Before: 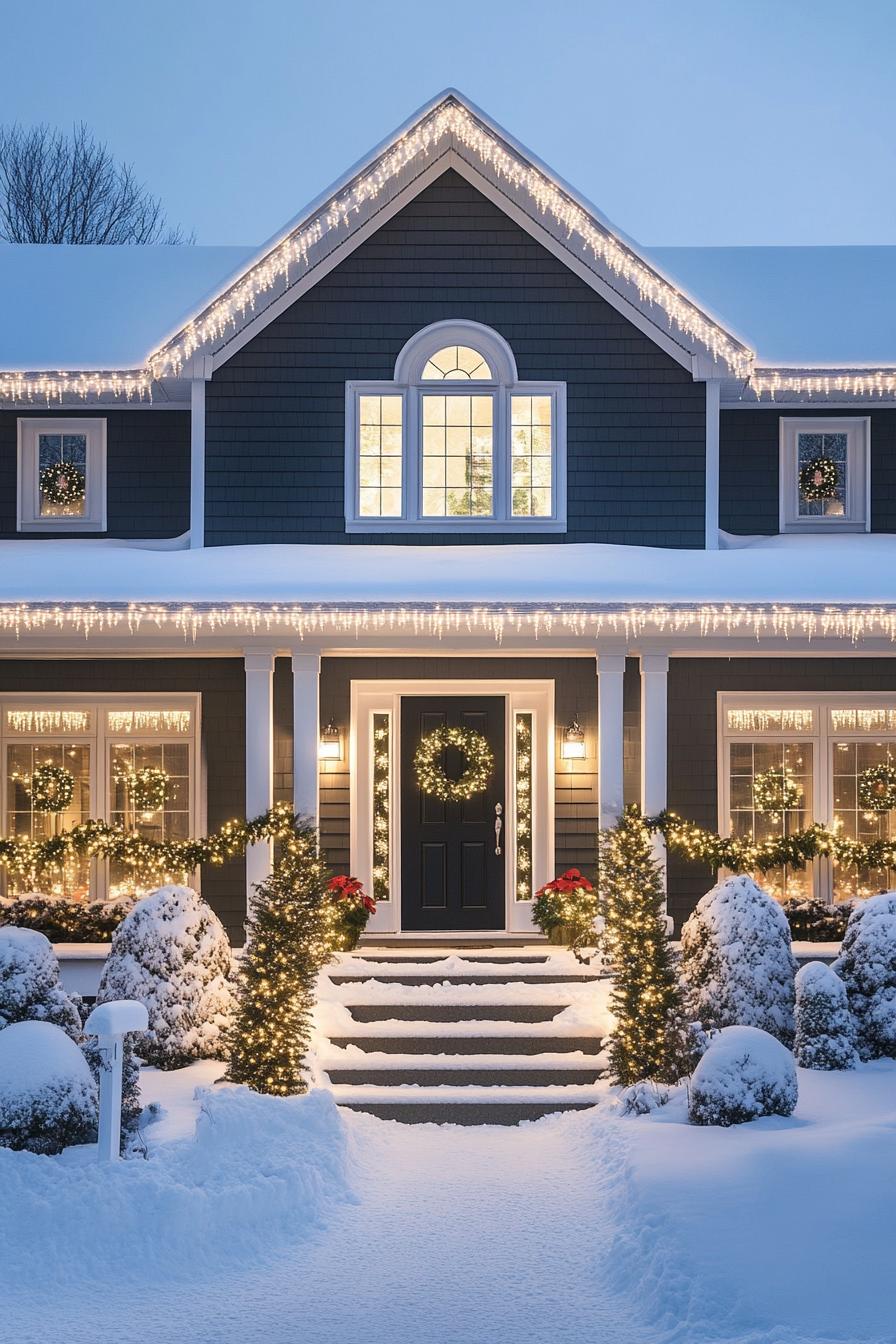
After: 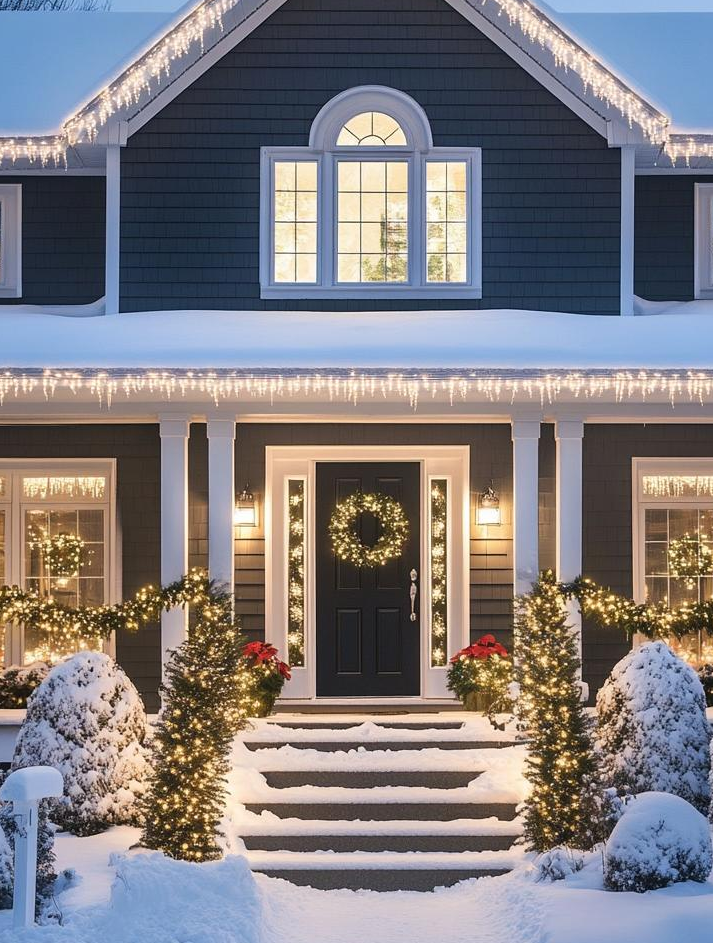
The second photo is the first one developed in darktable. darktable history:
crop: left 9.494%, top 17.432%, right 10.915%, bottom 12.346%
